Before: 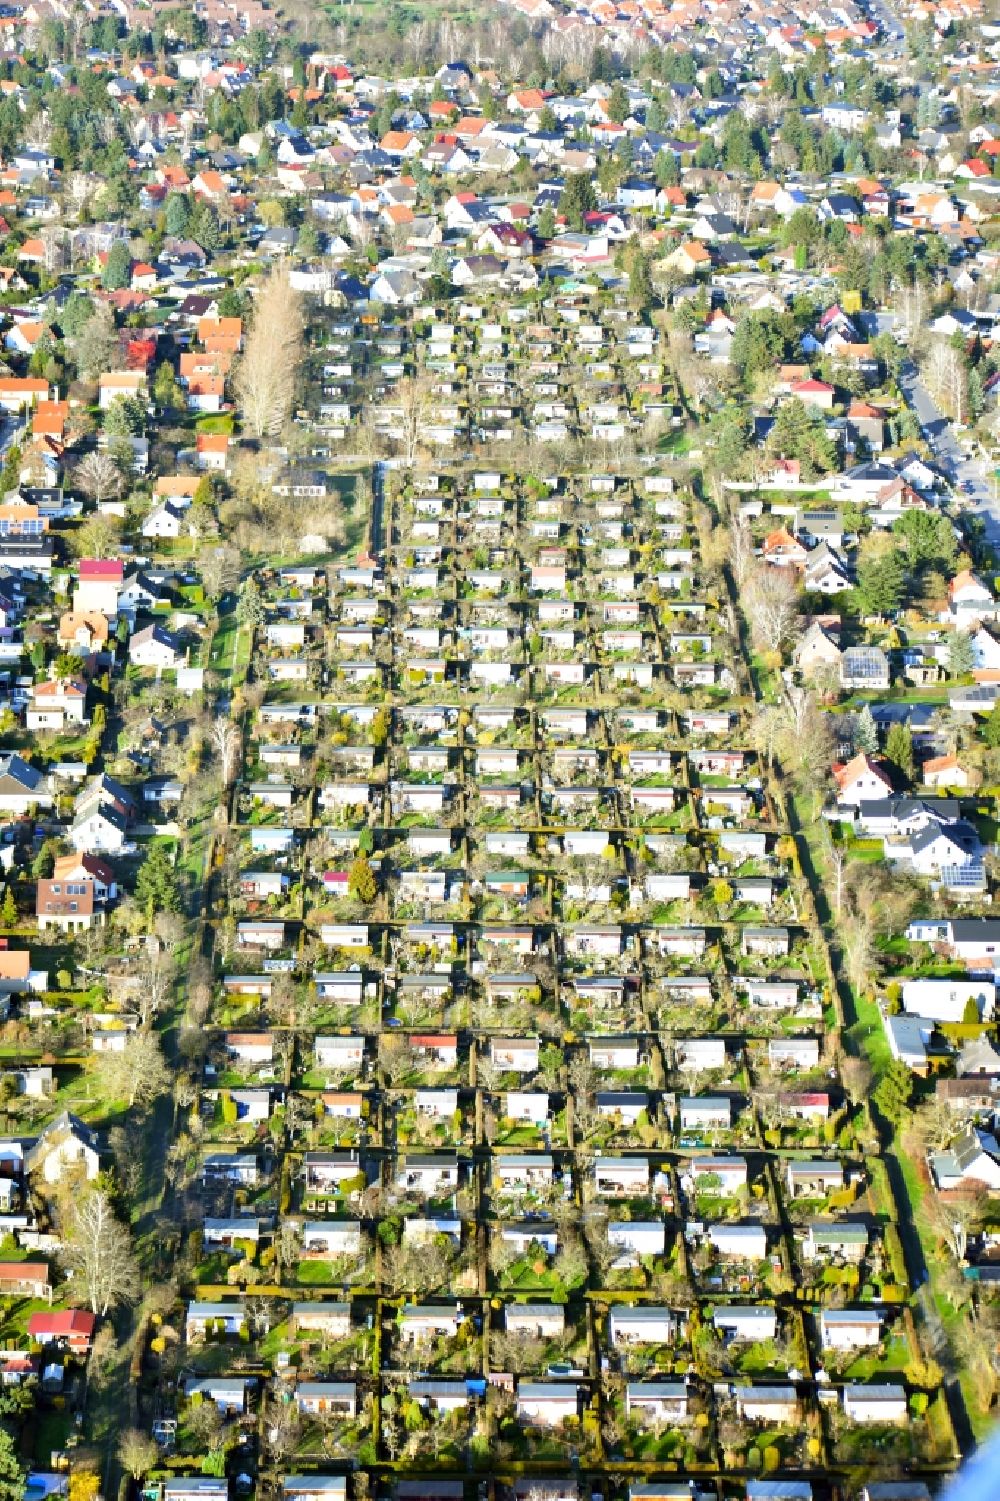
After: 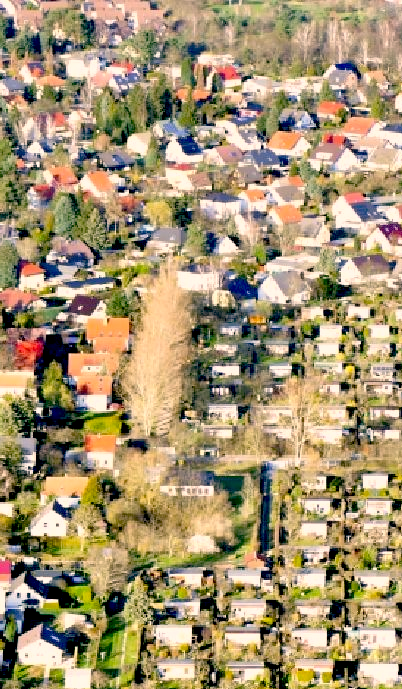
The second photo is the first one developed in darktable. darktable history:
crop and rotate: left 11.21%, top 0.046%, right 48.586%, bottom 54.029%
color correction: highlights a* 11.9, highlights b* 12.13
exposure: black level correction 0.048, exposure 0.013 EV, compensate highlight preservation false
